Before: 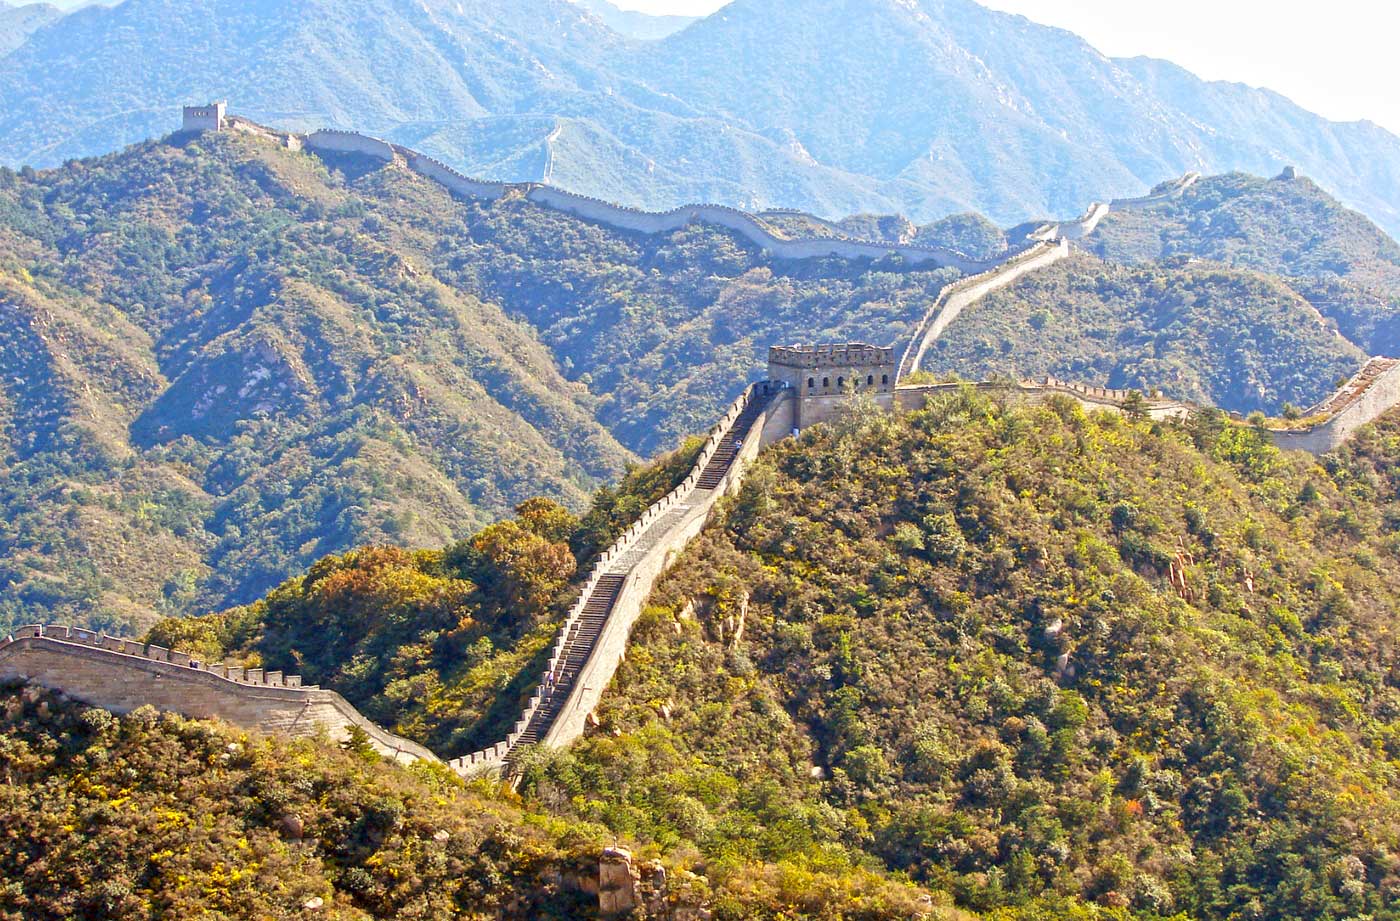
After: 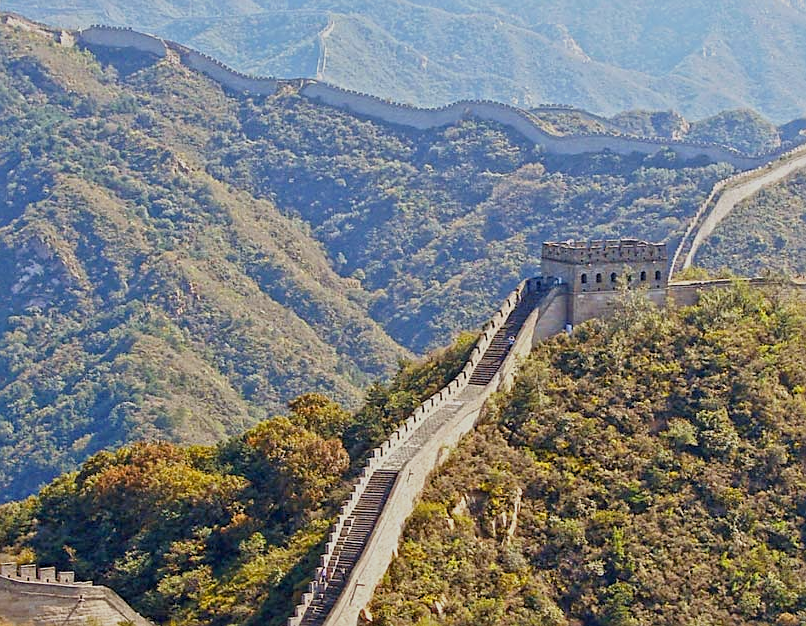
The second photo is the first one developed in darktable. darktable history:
sharpen: on, module defaults
exposure: exposure -0.327 EV, compensate exposure bias true, compensate highlight preservation false
crop: left 16.215%, top 11.397%, right 26.166%, bottom 20.532%
filmic rgb: black relative exposure -15.14 EV, white relative exposure 3 EV, target black luminance 0%, hardness 9.21, latitude 98.73%, contrast 0.913, shadows ↔ highlights balance 0.703%
